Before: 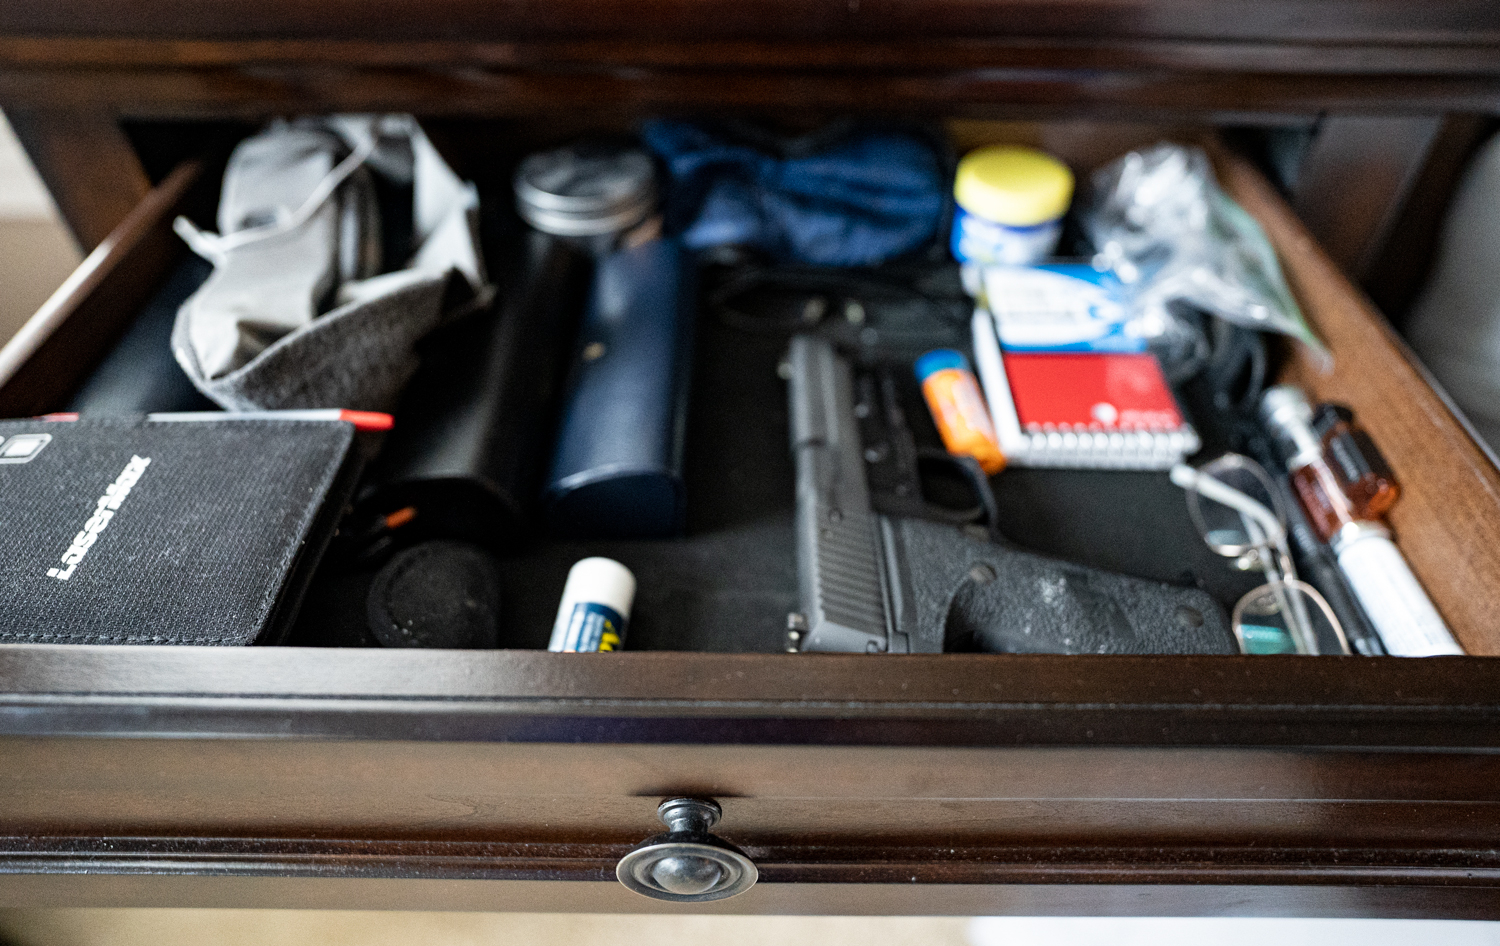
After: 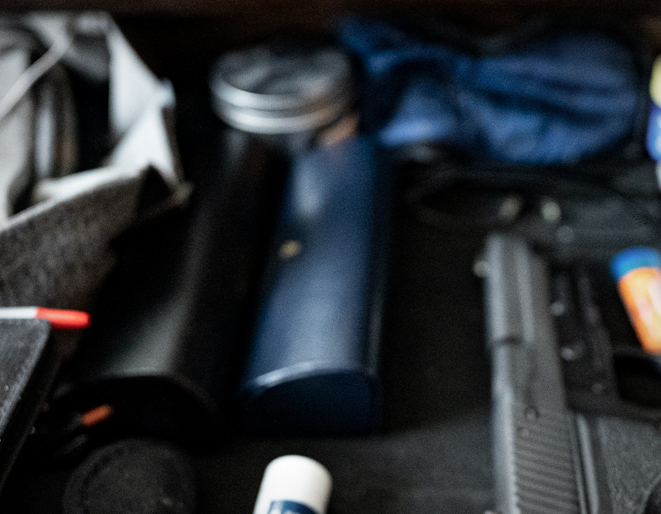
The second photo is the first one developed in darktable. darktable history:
vignetting: brightness -0.292, automatic ratio true
crop: left 20.304%, top 10.823%, right 35.586%, bottom 34.815%
